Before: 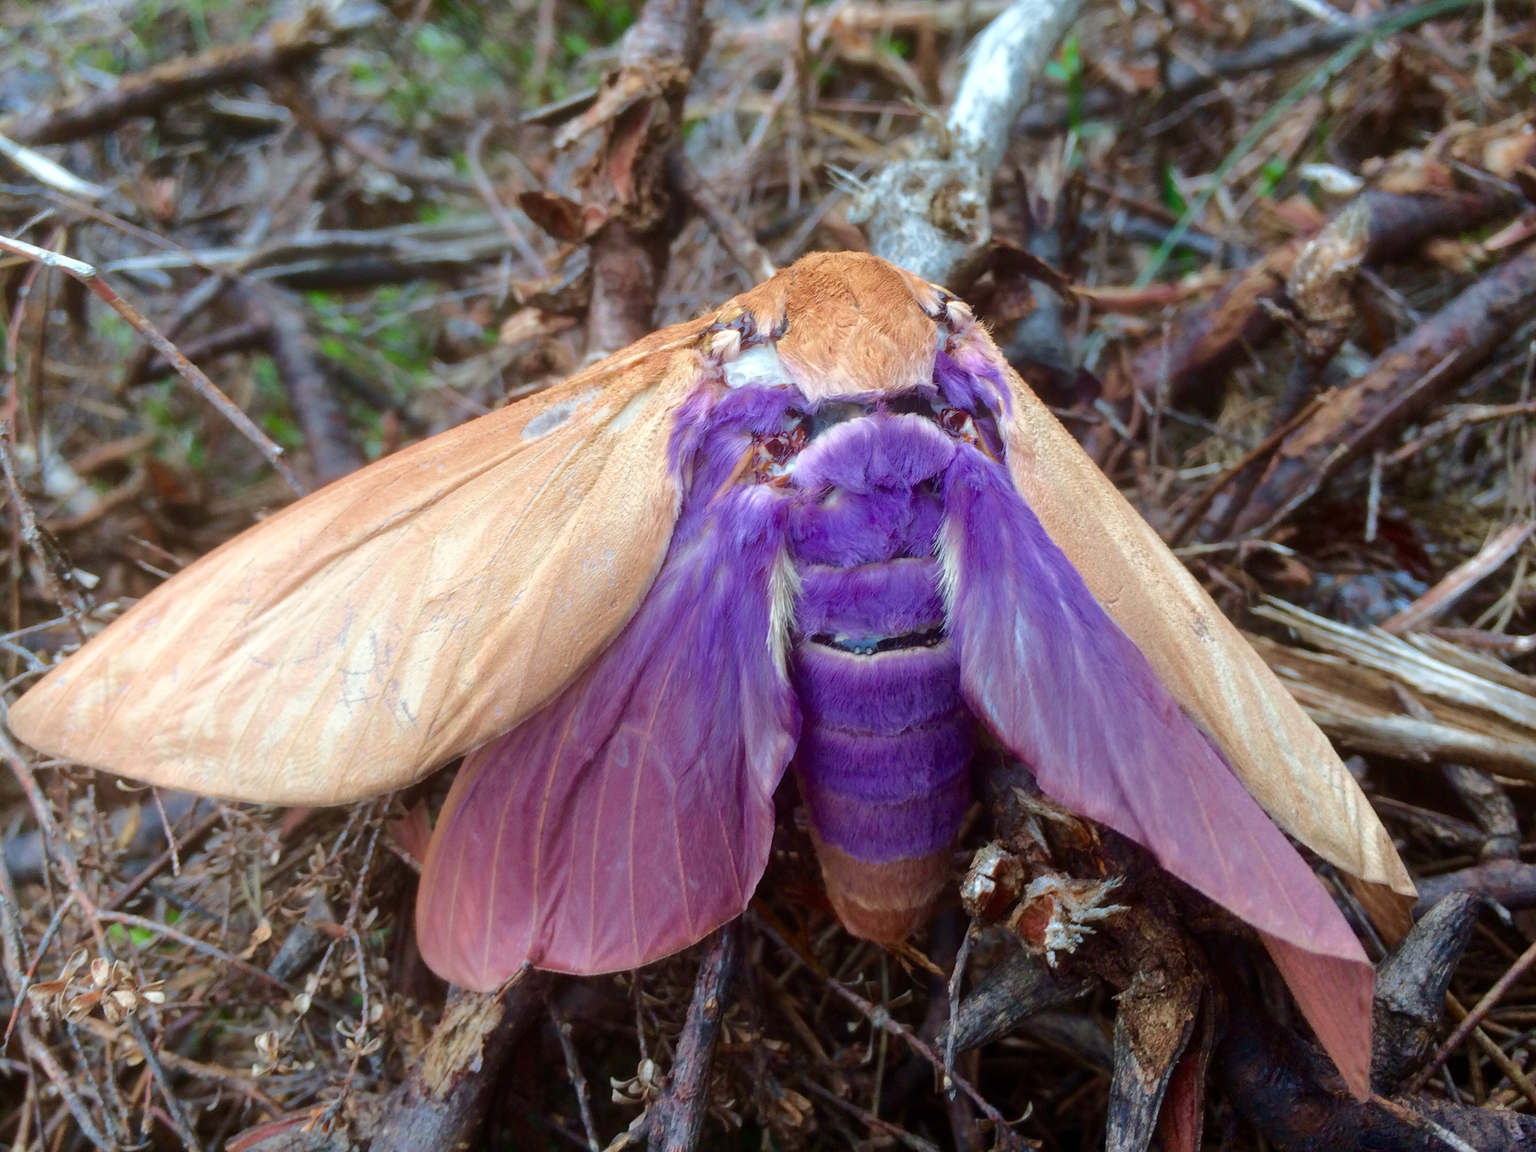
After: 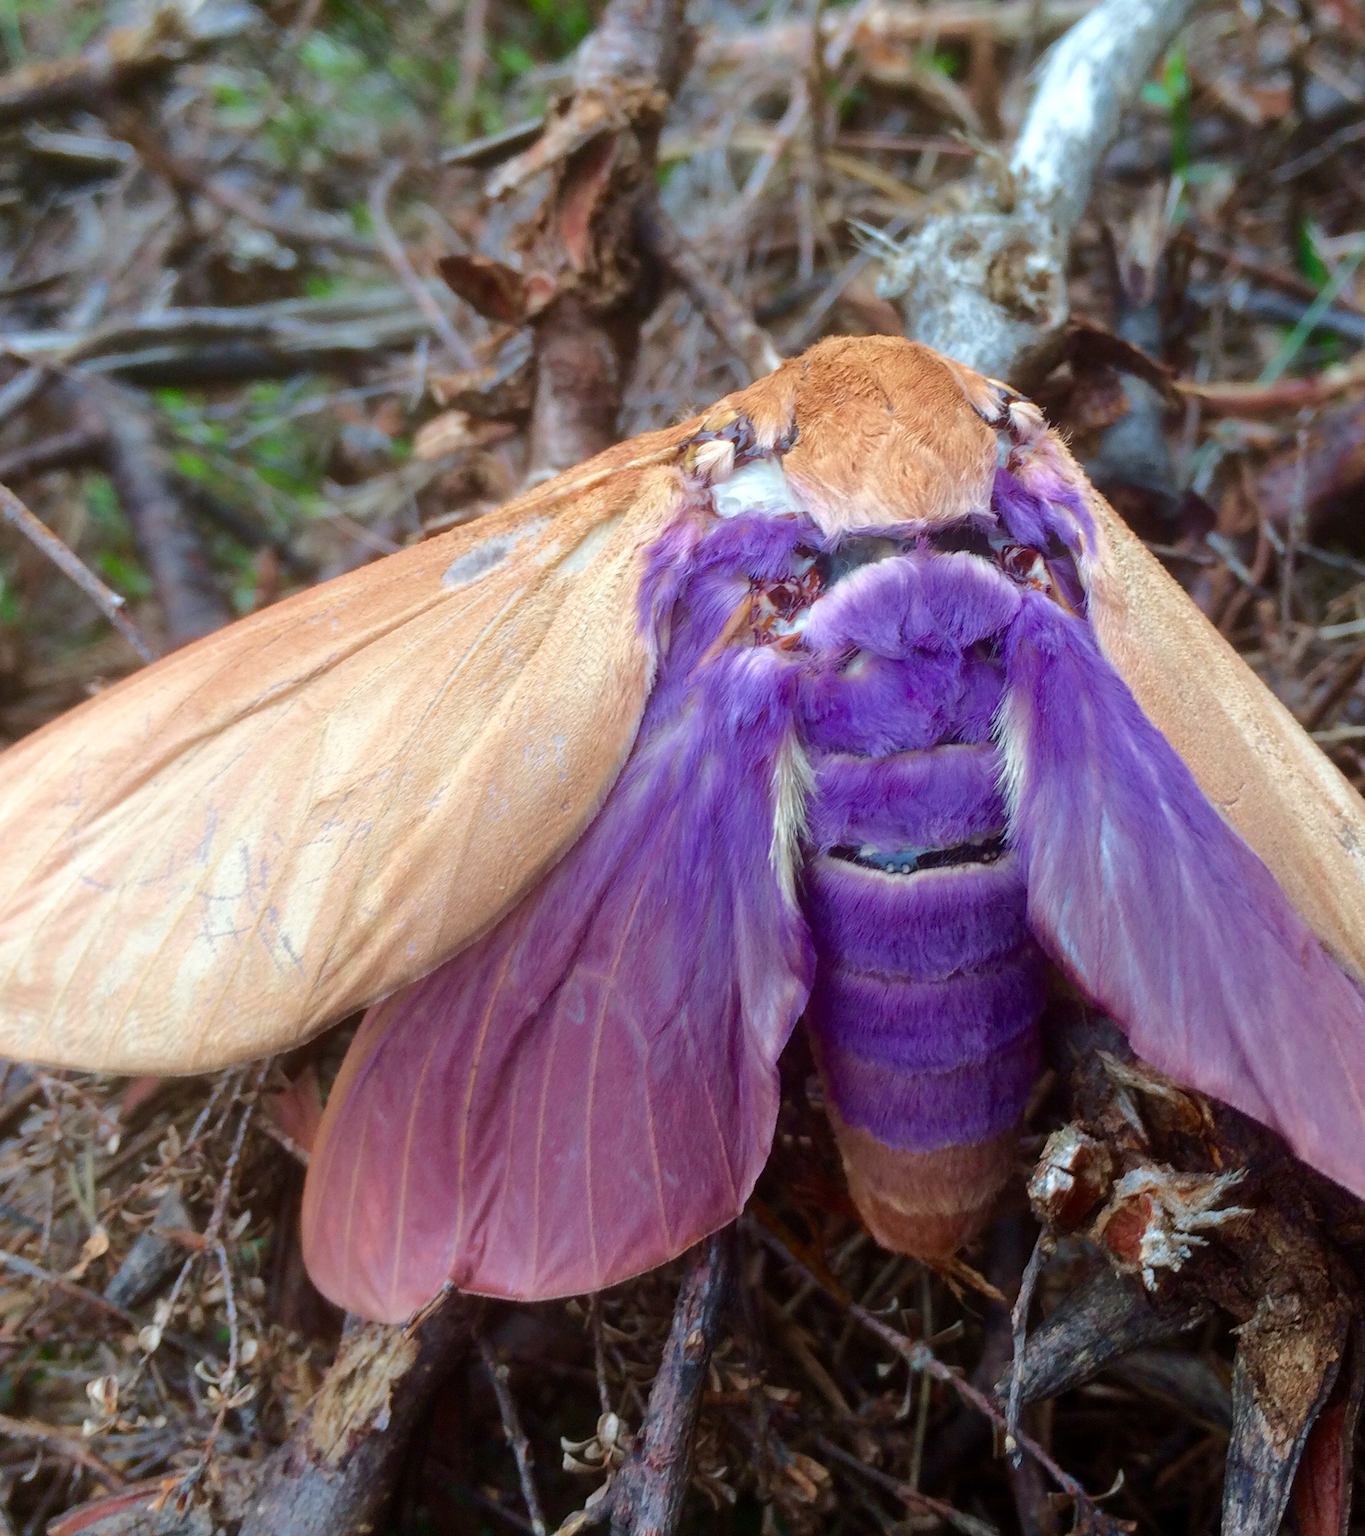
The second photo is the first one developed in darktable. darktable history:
crop and rotate: left 12.392%, right 20.921%
